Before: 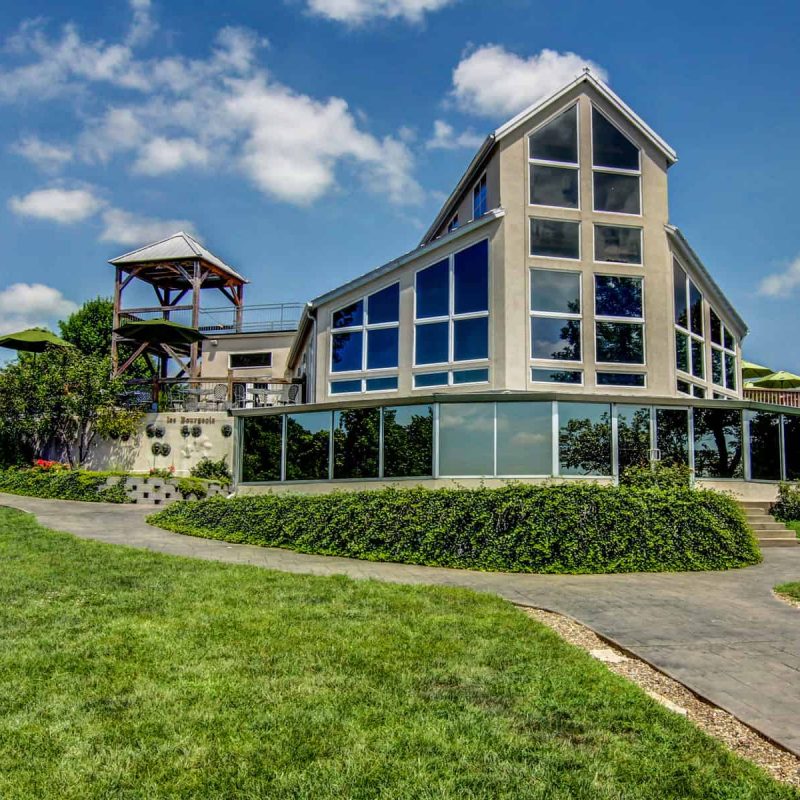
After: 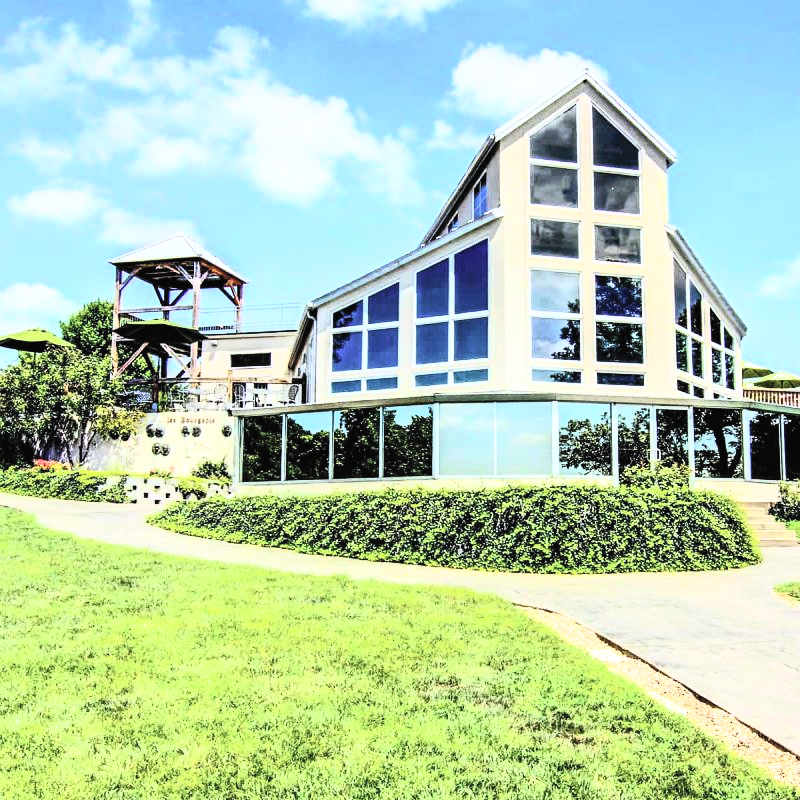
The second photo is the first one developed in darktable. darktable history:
exposure: black level correction 0, exposure 1.1 EV, compensate exposure bias true, compensate highlight preservation false
white balance: red 0.967, blue 1.049
filmic rgb: hardness 4.17, contrast 1.364, color science v6 (2022)
contrast brightness saturation: contrast 0.39, brightness 0.53
